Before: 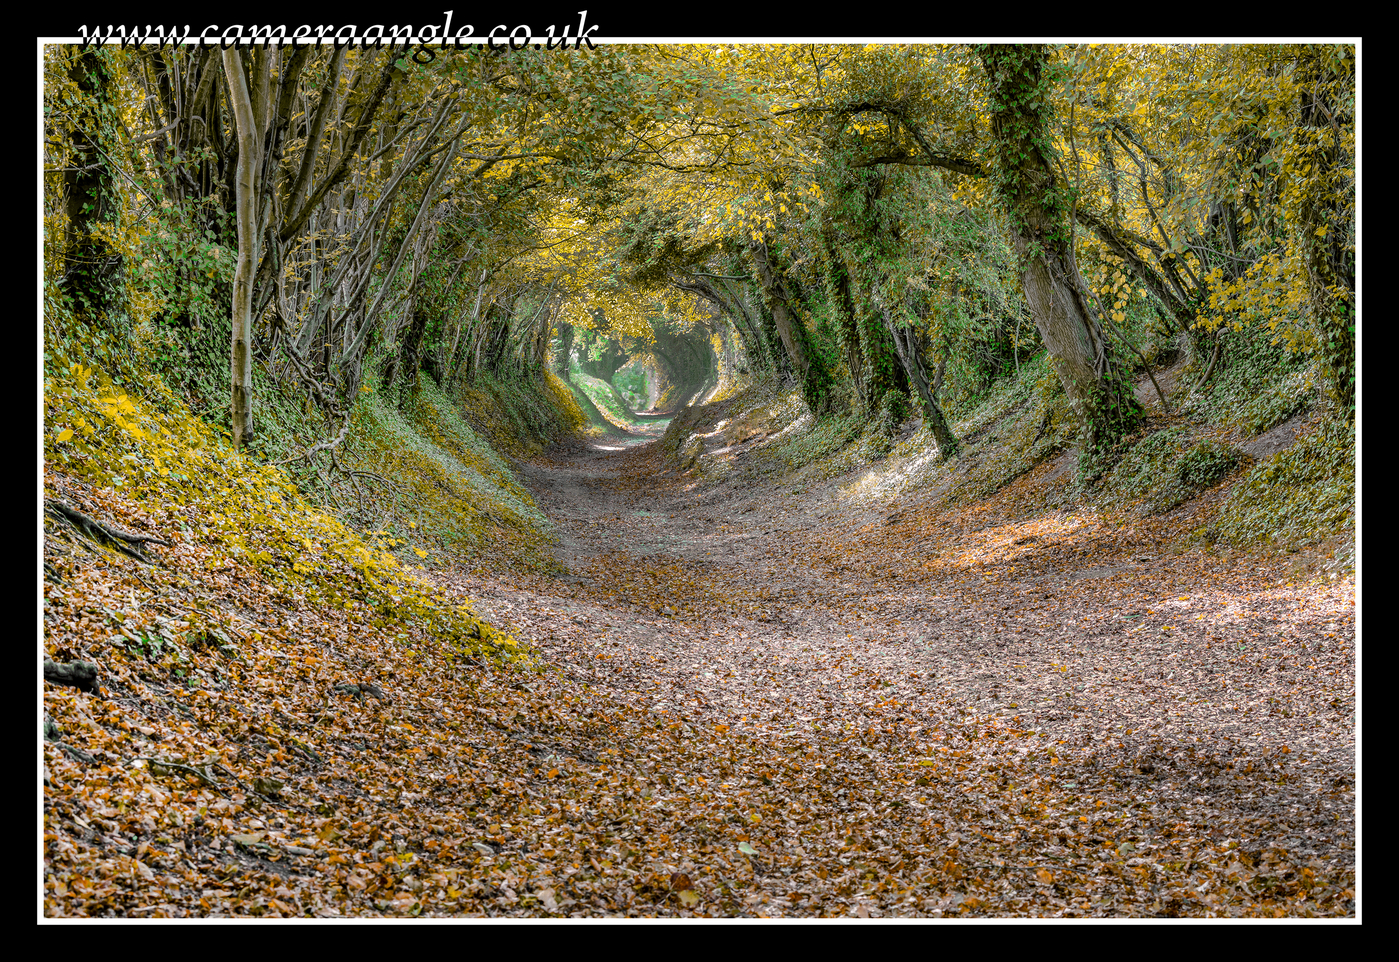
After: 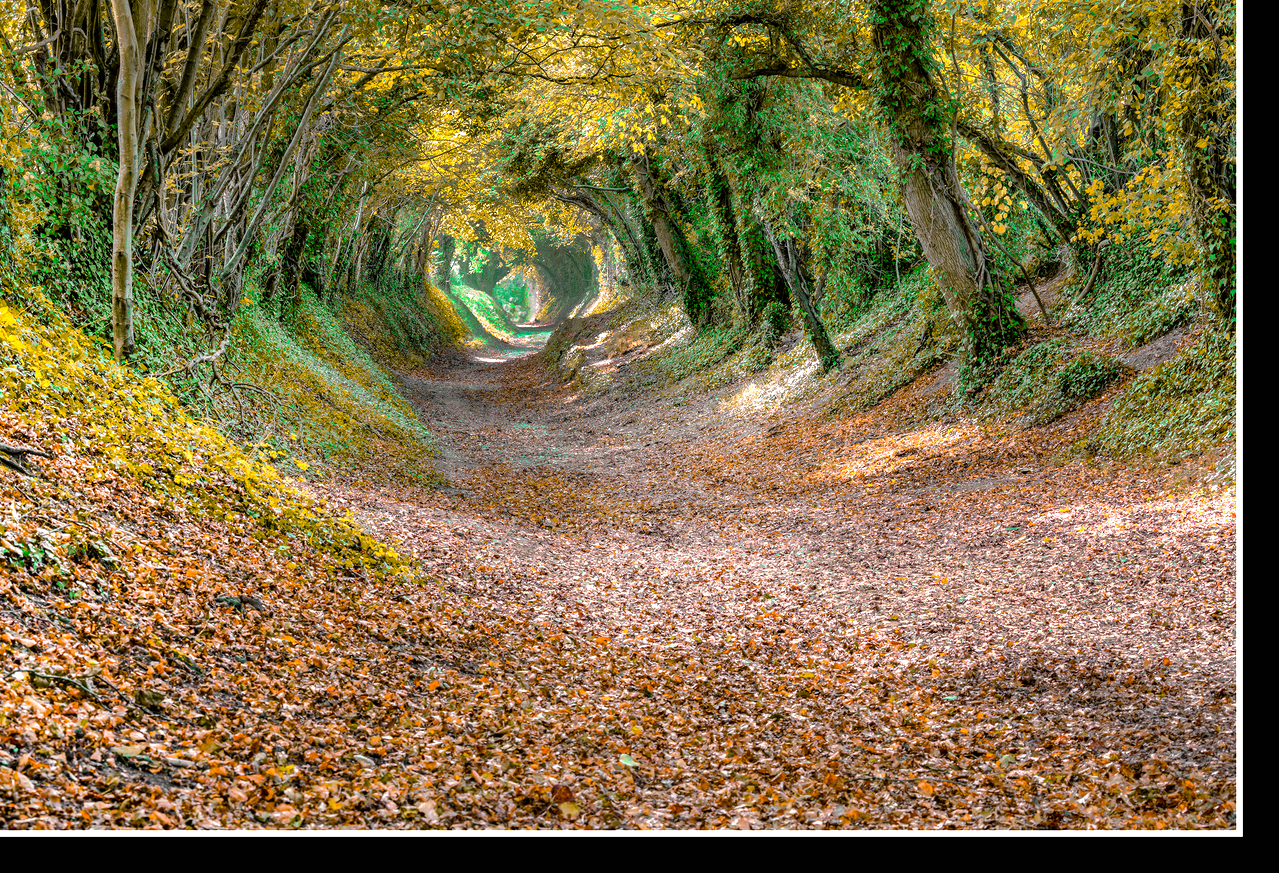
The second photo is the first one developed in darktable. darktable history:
crop and rotate: left 8.517%, top 9.214%
velvia: on, module defaults
exposure: black level correction 0, exposure 0.5 EV, compensate highlight preservation false
base curve: curves: ch0 [(0, 0) (0.74, 0.67) (1, 1)], preserve colors none
